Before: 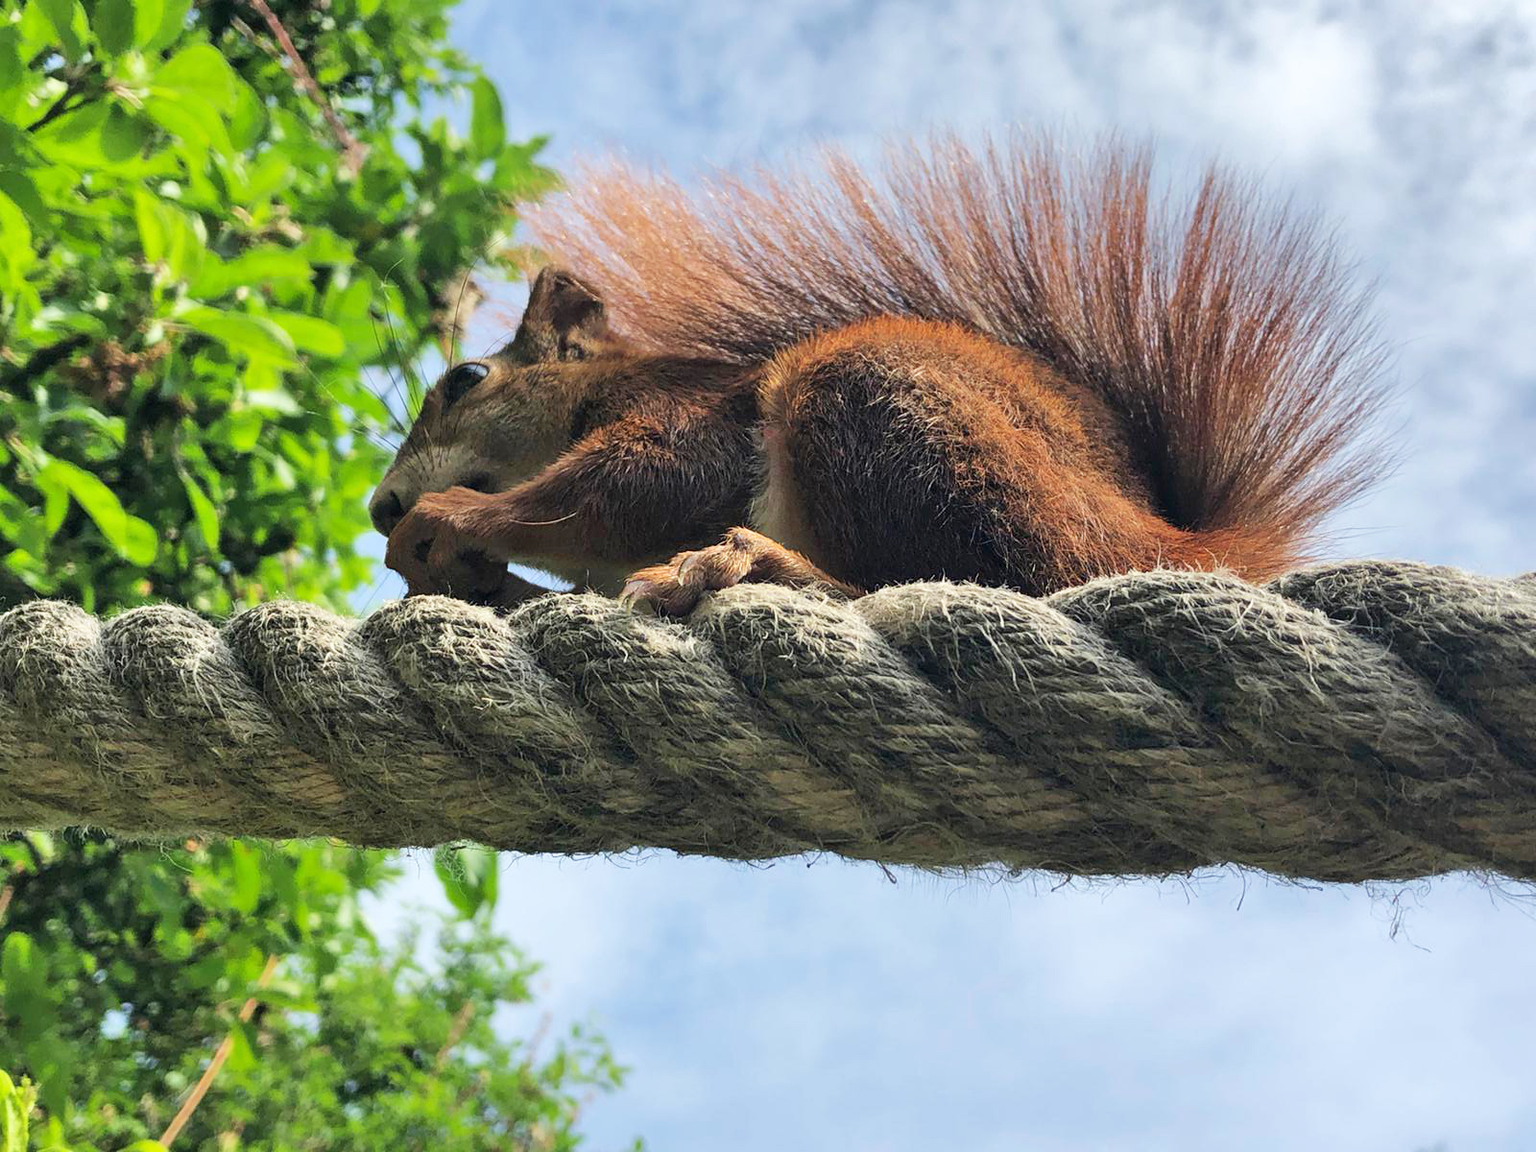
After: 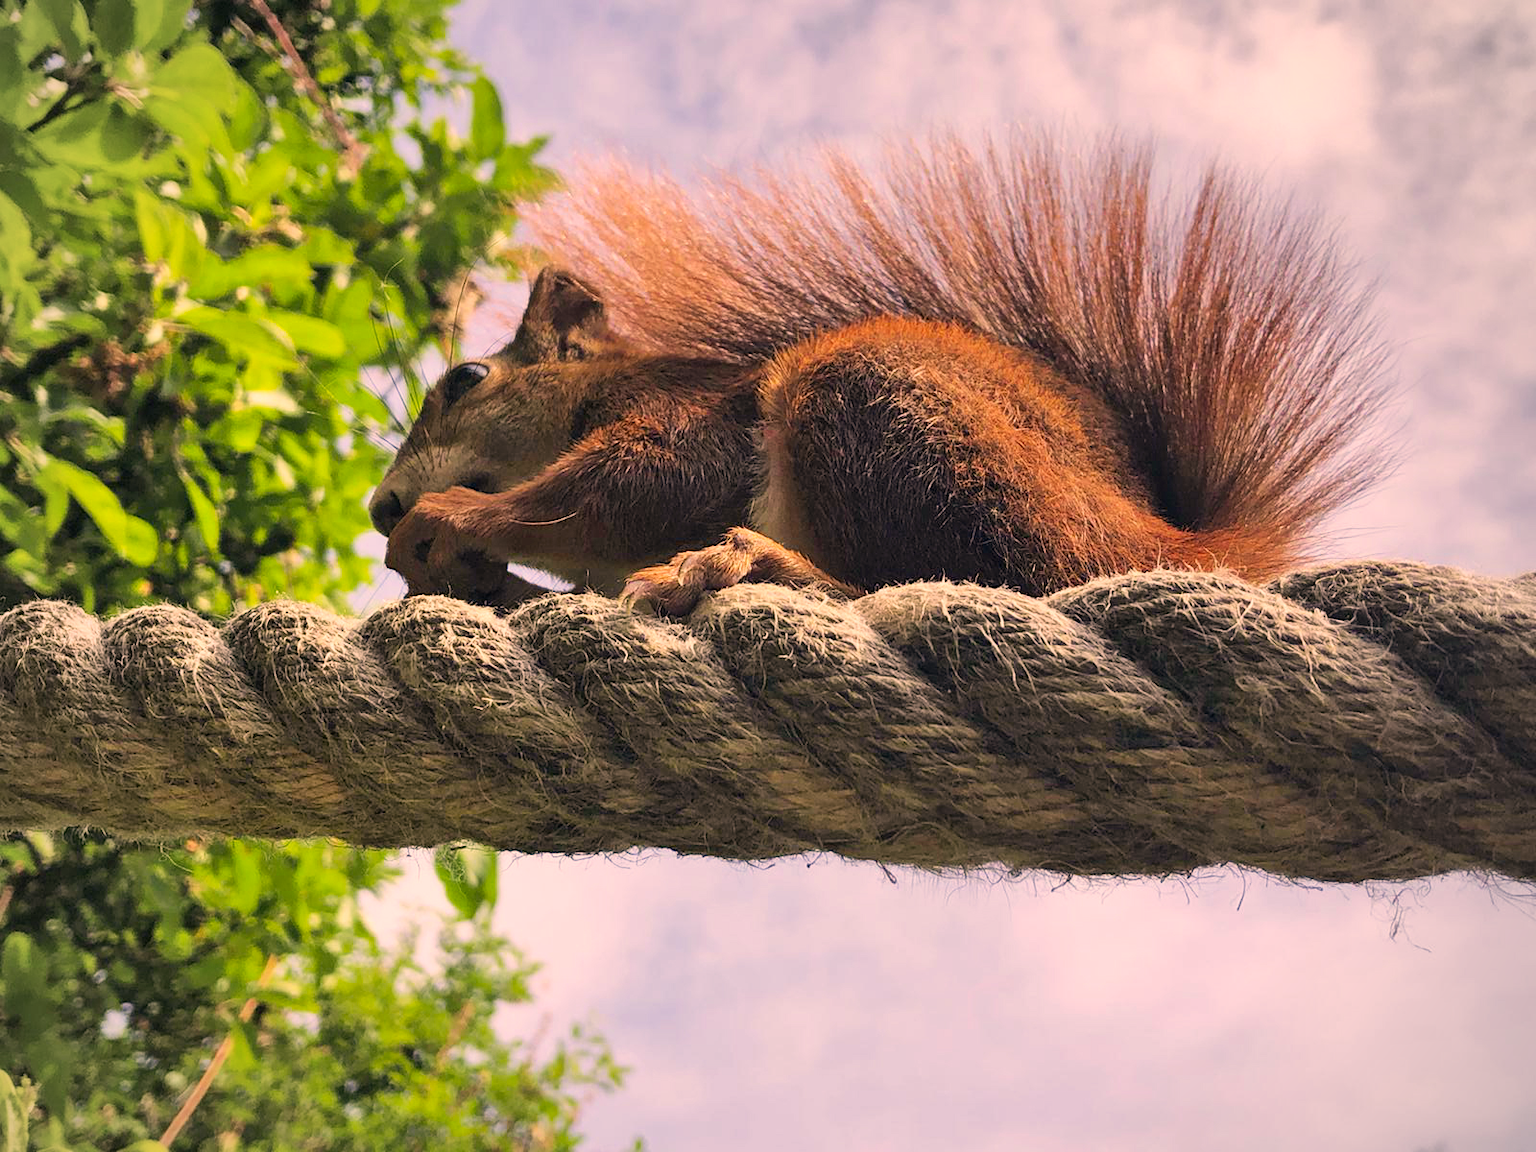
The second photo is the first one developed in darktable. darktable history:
vignetting: fall-off radius 63.6%
color correction: highlights a* 21.16, highlights b* 19.61
